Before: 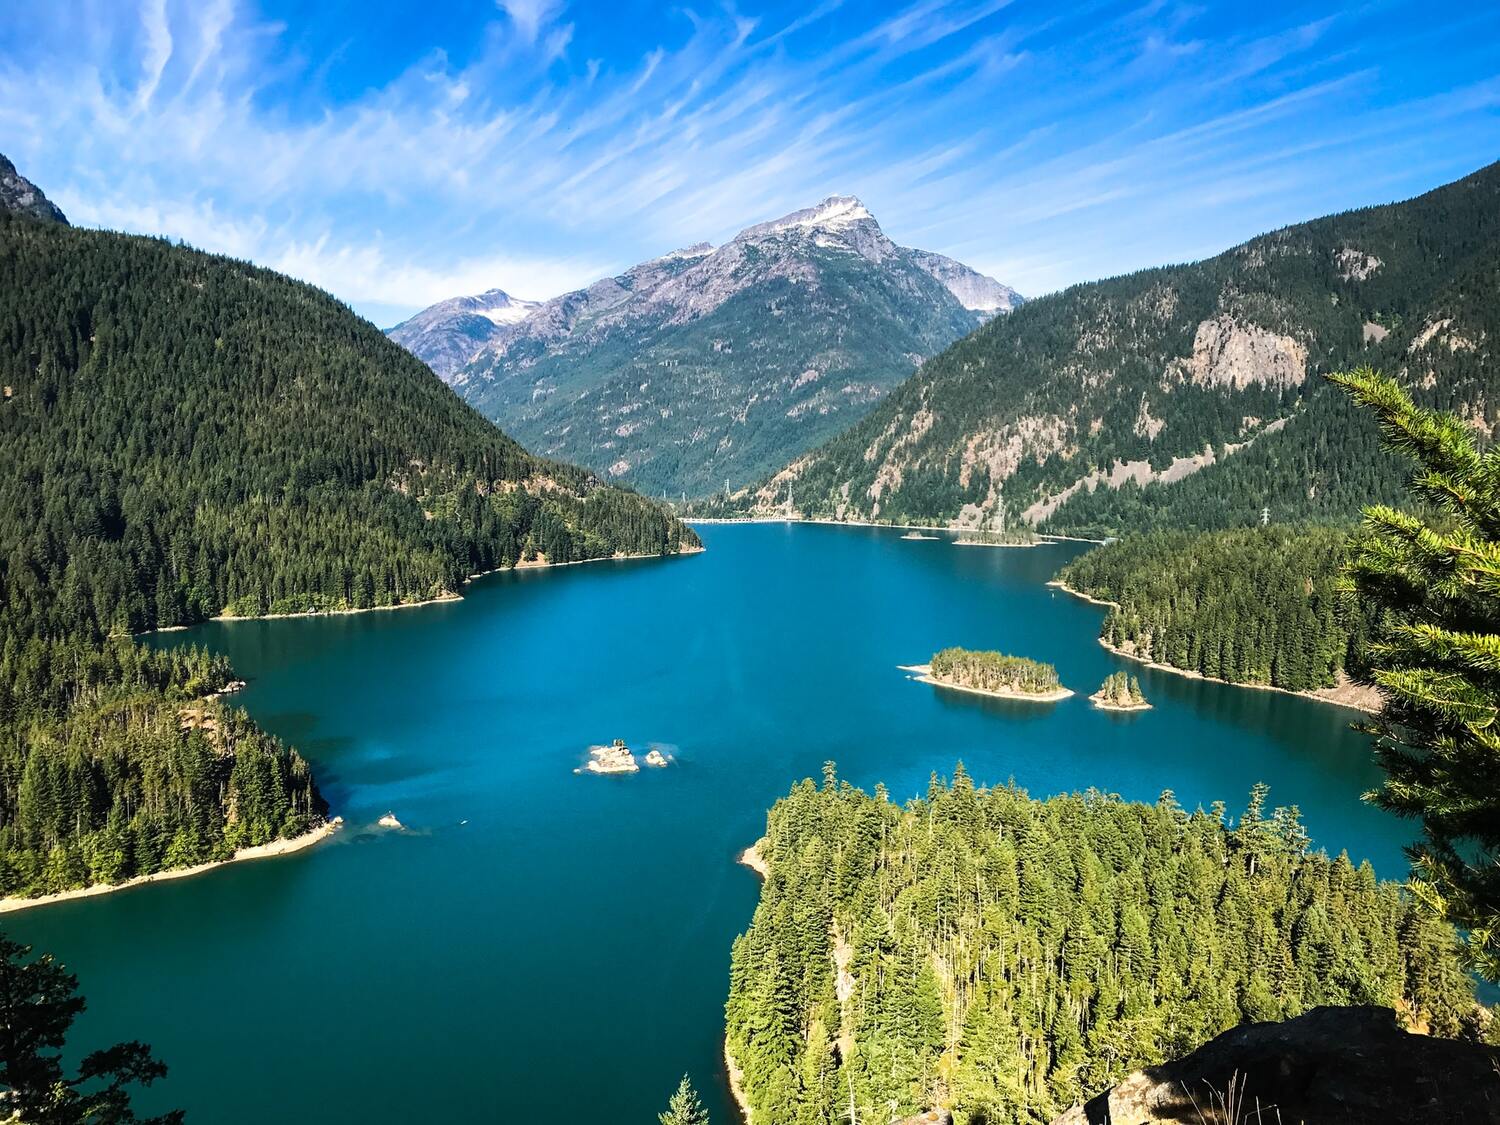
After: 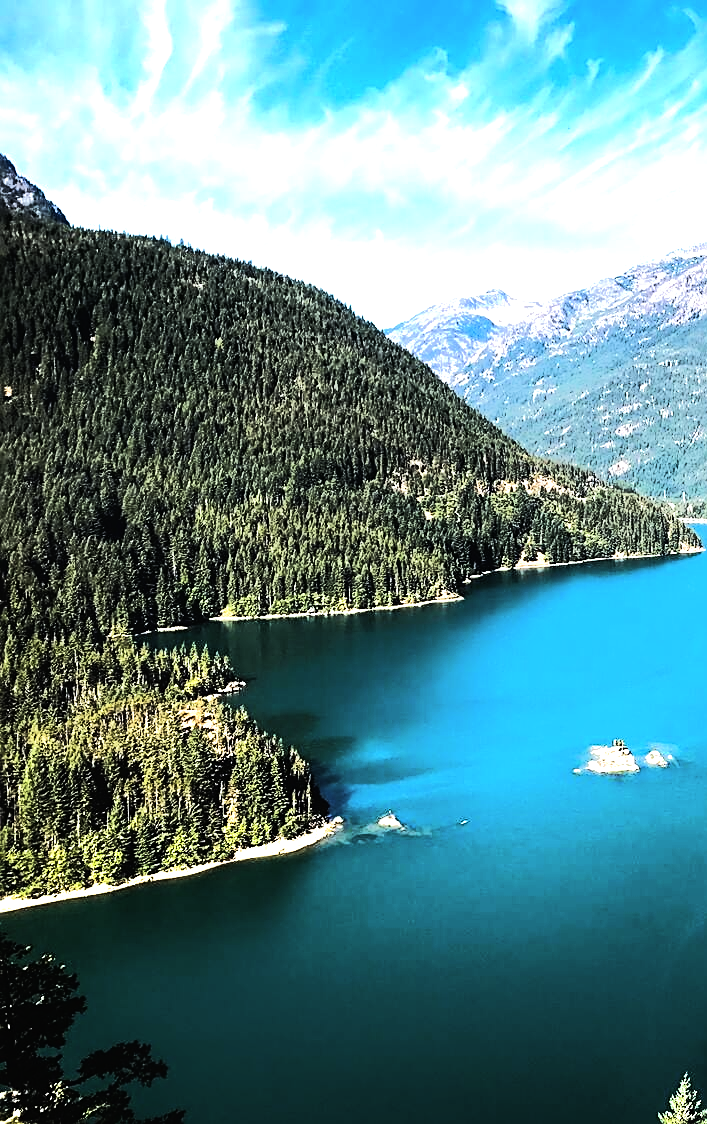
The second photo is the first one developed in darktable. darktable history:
exposure: black level correction -0.008, exposure 0.068 EV, compensate exposure bias true, compensate highlight preservation false
tone curve: curves: ch0 [(0, 0) (0.003, 0.005) (0.011, 0.007) (0.025, 0.009) (0.044, 0.013) (0.069, 0.017) (0.1, 0.02) (0.136, 0.029) (0.177, 0.052) (0.224, 0.086) (0.277, 0.129) (0.335, 0.188) (0.399, 0.256) (0.468, 0.361) (0.543, 0.526) (0.623, 0.696) (0.709, 0.784) (0.801, 0.85) (0.898, 0.882) (1, 1)]
crop and rotate: left 0.05%, top 0%, right 52.807%
tone equalizer: -8 EV -1.09 EV, -7 EV -1.04 EV, -6 EV -0.885 EV, -5 EV -0.546 EV, -3 EV 0.598 EV, -2 EV 0.866 EV, -1 EV 1 EV, +0 EV 1.07 EV
sharpen: on, module defaults
